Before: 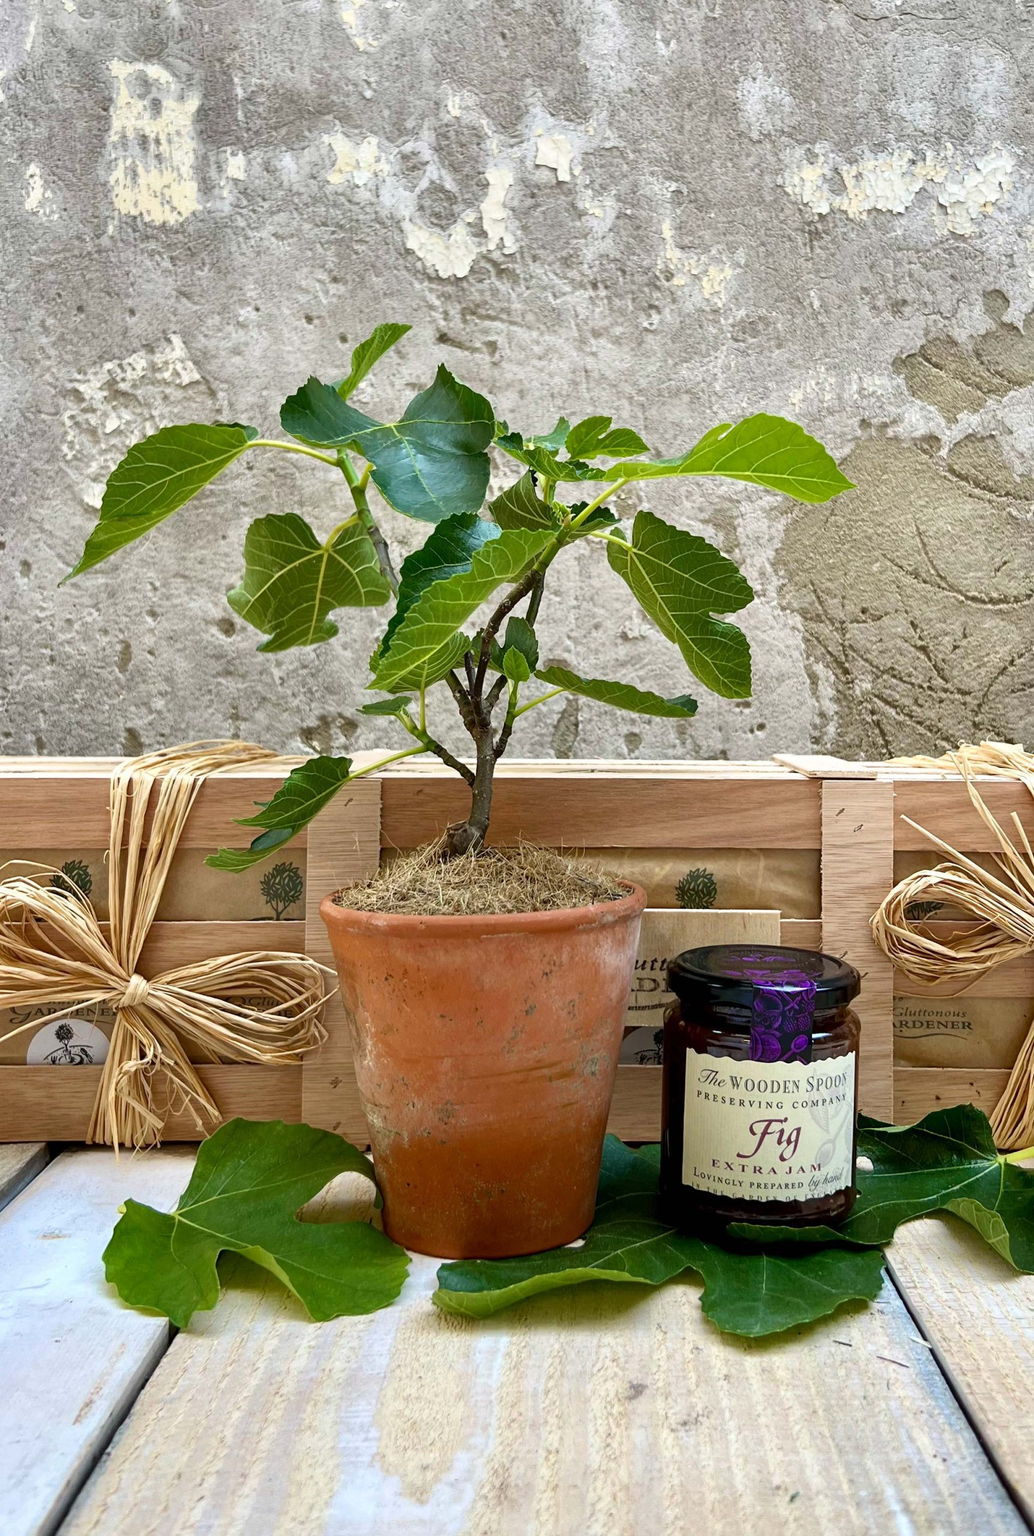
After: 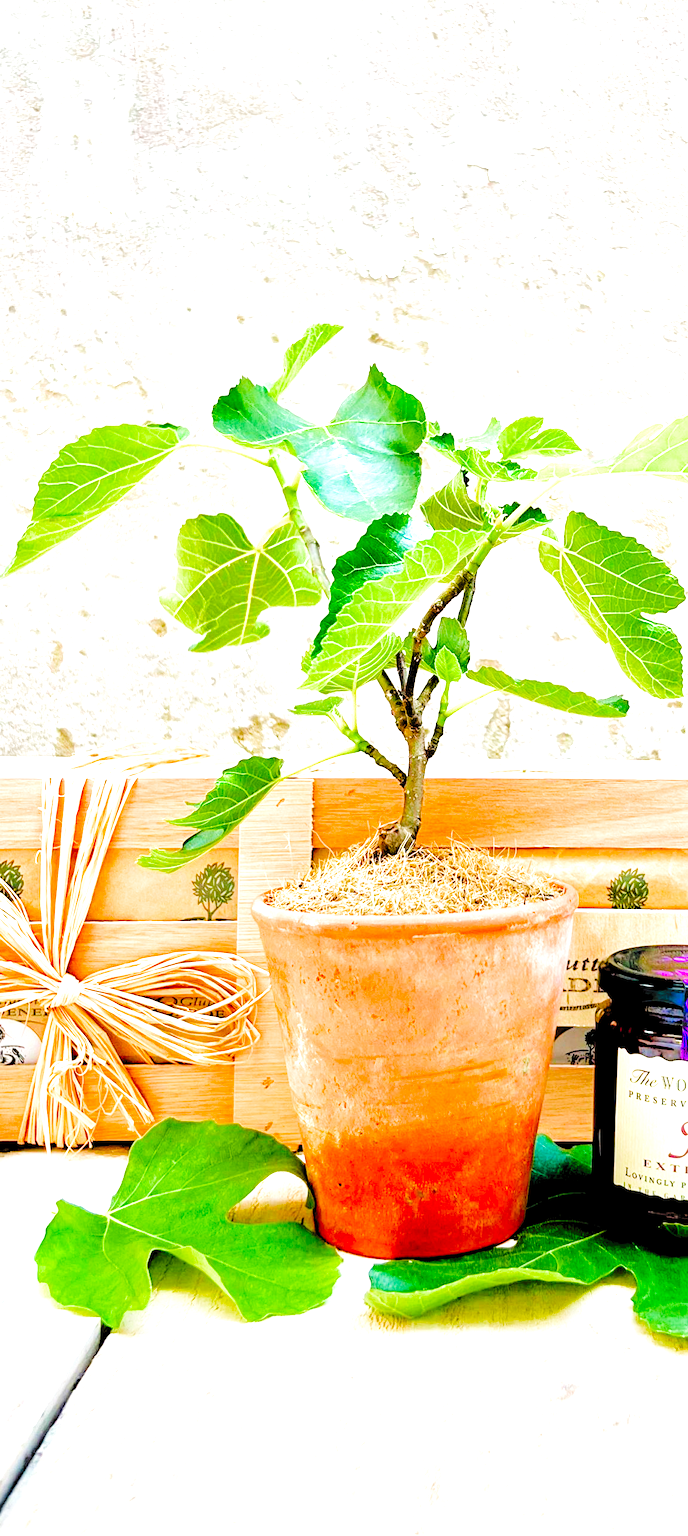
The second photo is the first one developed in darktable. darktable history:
crop and rotate: left 6.617%, right 26.717%
graduated density: rotation -180°, offset 27.42
filmic rgb: black relative exposure -4.4 EV, white relative exposure 5 EV, threshold 3 EV, hardness 2.23, latitude 40.06%, contrast 1.15, highlights saturation mix 10%, shadows ↔ highlights balance 1.04%, preserve chrominance RGB euclidean norm (legacy), color science v4 (2020), enable highlight reconstruction true
color balance rgb: shadows lift › luminance -20%, power › hue 72.24°, highlights gain › luminance 15%, global offset › hue 171.6°, perceptual saturation grading › highlights -30%, perceptual saturation grading › shadows 20%, global vibrance 30%, contrast 10%
exposure: black level correction 0, exposure 1.5 EV, compensate exposure bias true, compensate highlight preservation false
levels: levels [0.008, 0.318, 0.836]
